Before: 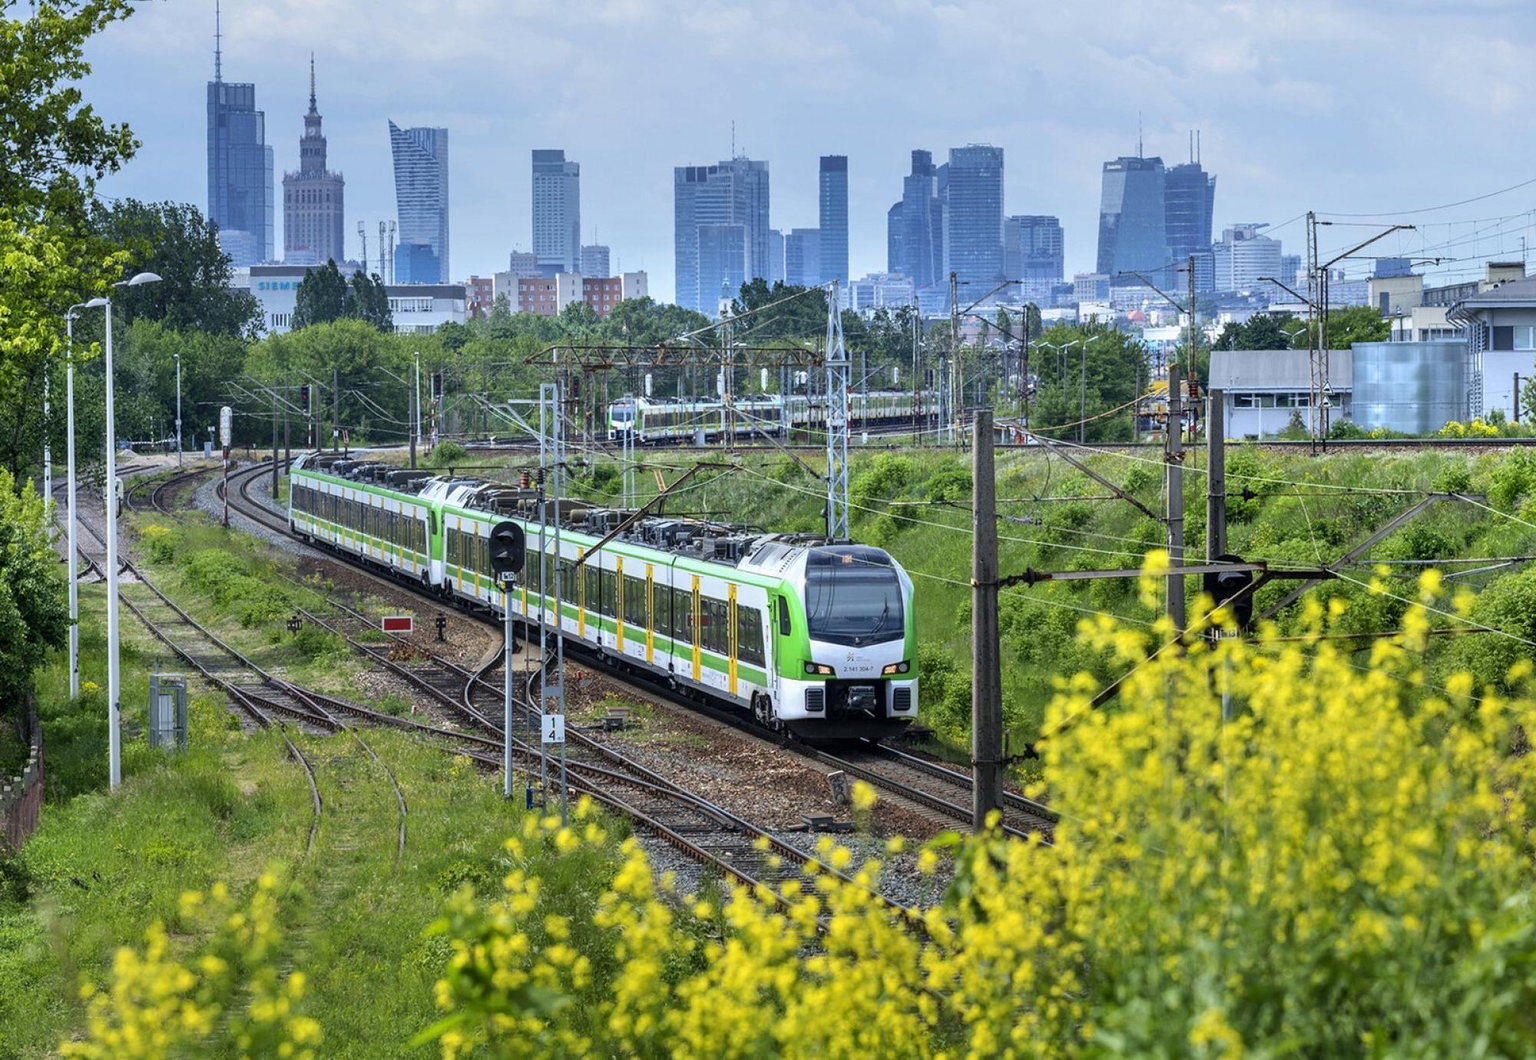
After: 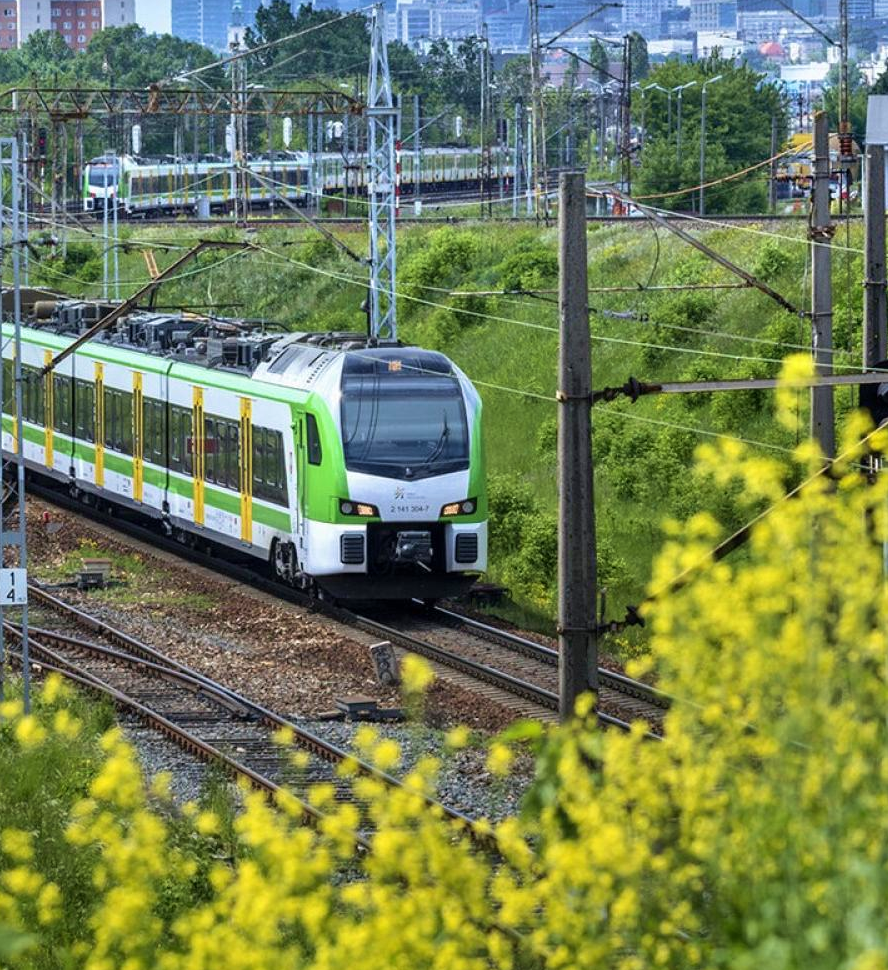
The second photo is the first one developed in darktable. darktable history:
velvia: on, module defaults
crop: left 35.432%, top 26.233%, right 20.145%, bottom 3.432%
